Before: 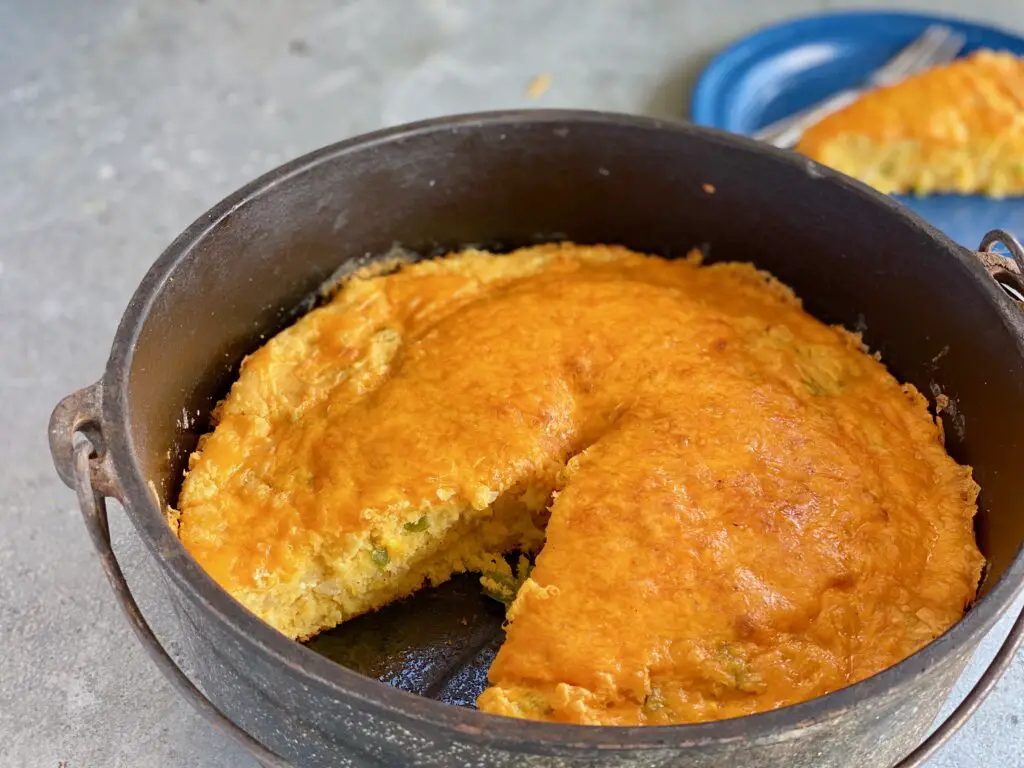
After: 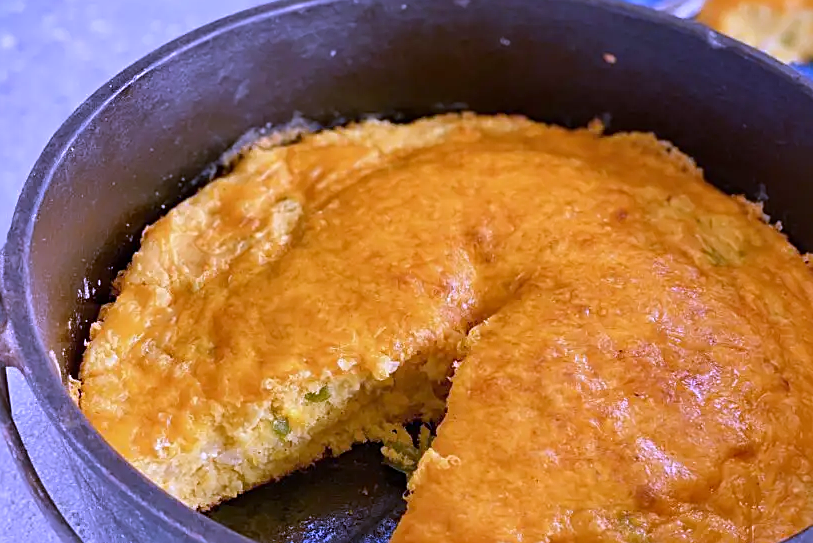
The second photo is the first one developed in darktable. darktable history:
white balance: red 0.98, blue 1.61
sharpen: on, module defaults
shadows and highlights: soften with gaussian
crop: left 9.712%, top 16.928%, right 10.845%, bottom 12.332%
